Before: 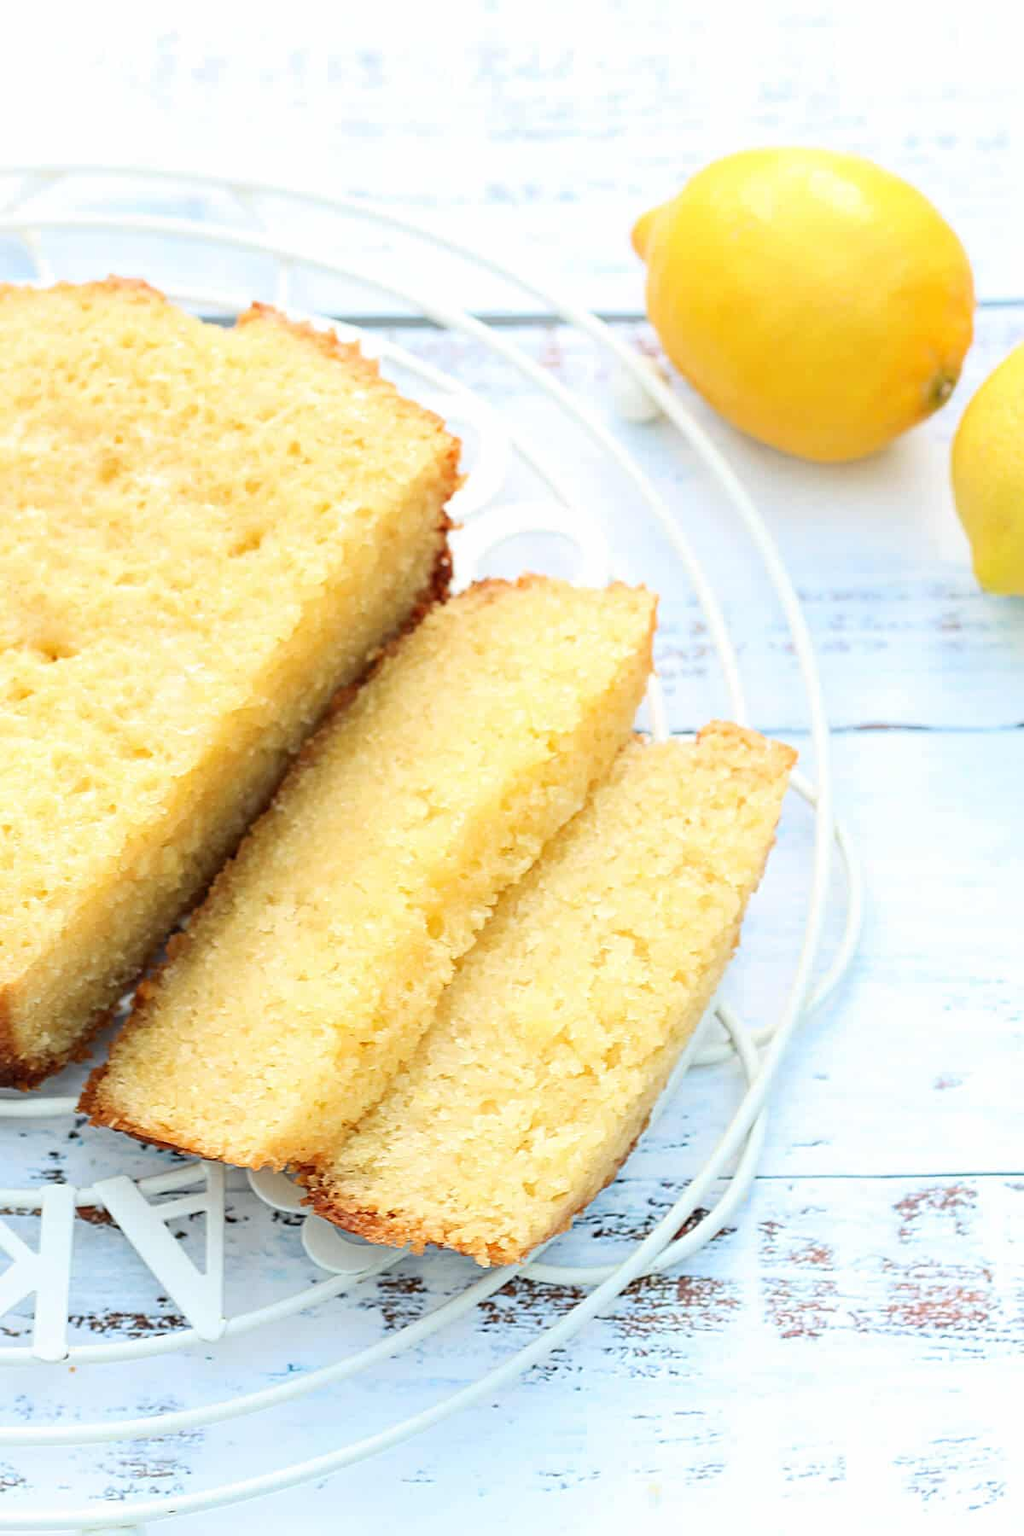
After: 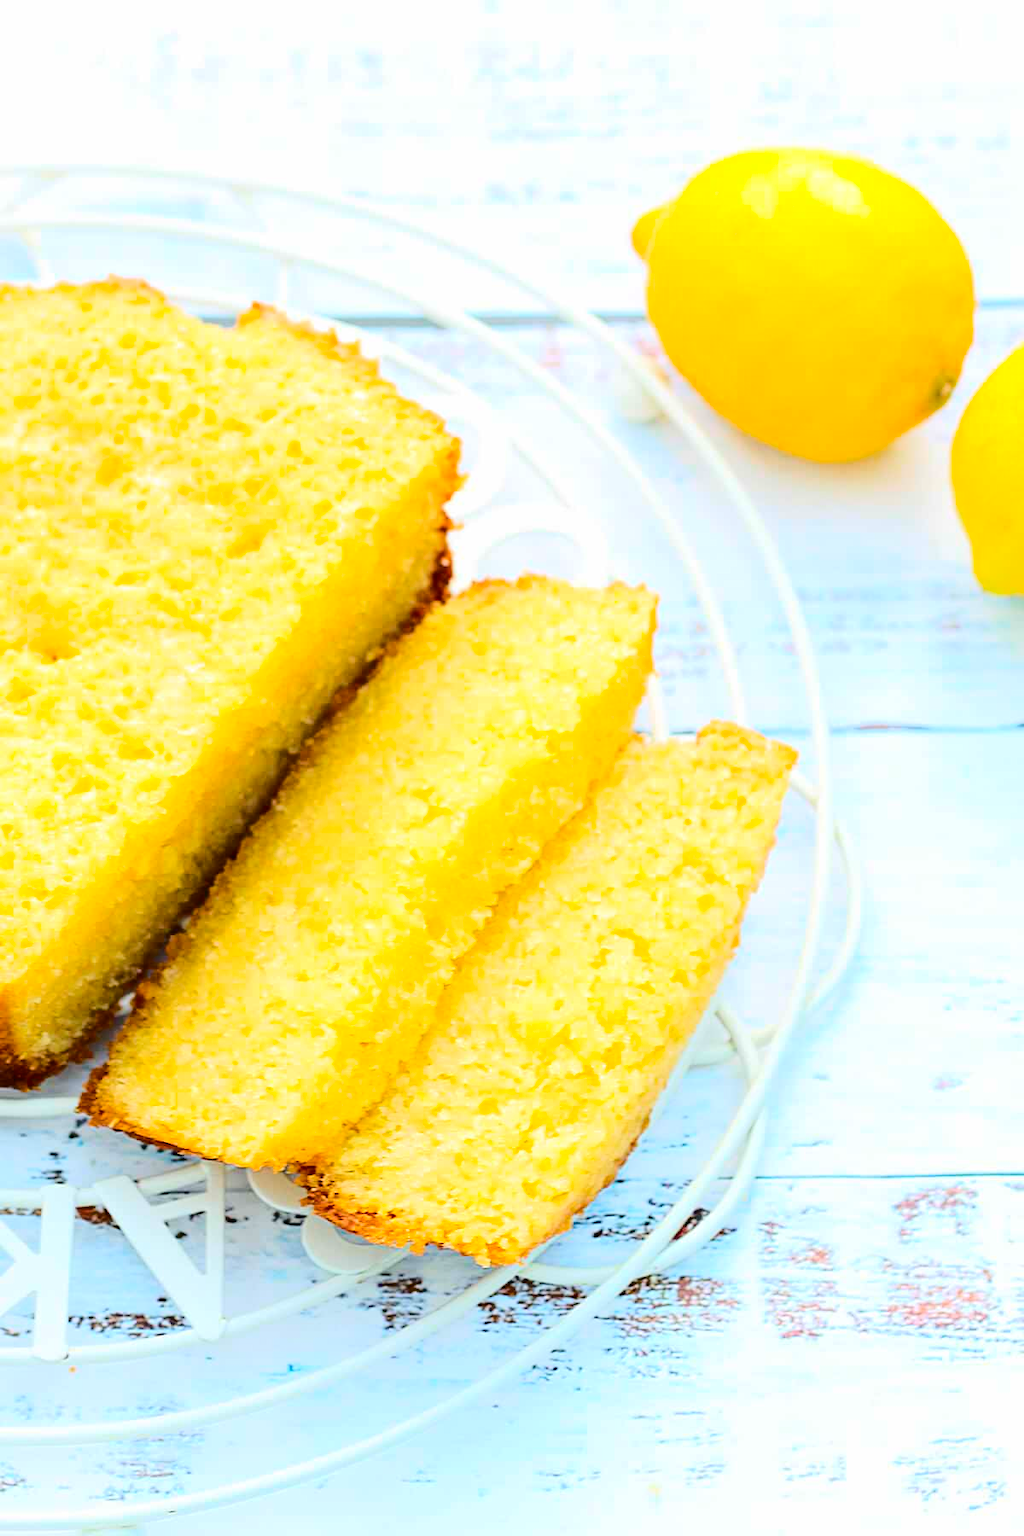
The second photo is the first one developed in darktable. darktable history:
color balance rgb: linear chroma grading › global chroma 9.12%, perceptual saturation grading › global saturation 24.978%, perceptual brilliance grading › global brilliance 2.868%, perceptual brilliance grading › highlights -3.125%, perceptual brilliance grading › shadows 3.68%, global vibrance 34.572%
tone curve: curves: ch0 [(0, 0) (0.003, 0.023) (0.011, 0.029) (0.025, 0.037) (0.044, 0.047) (0.069, 0.057) (0.1, 0.075) (0.136, 0.103) (0.177, 0.145) (0.224, 0.193) (0.277, 0.266) (0.335, 0.362) (0.399, 0.473) (0.468, 0.569) (0.543, 0.655) (0.623, 0.73) (0.709, 0.804) (0.801, 0.874) (0.898, 0.924) (1, 1)], color space Lab, independent channels, preserve colors none
